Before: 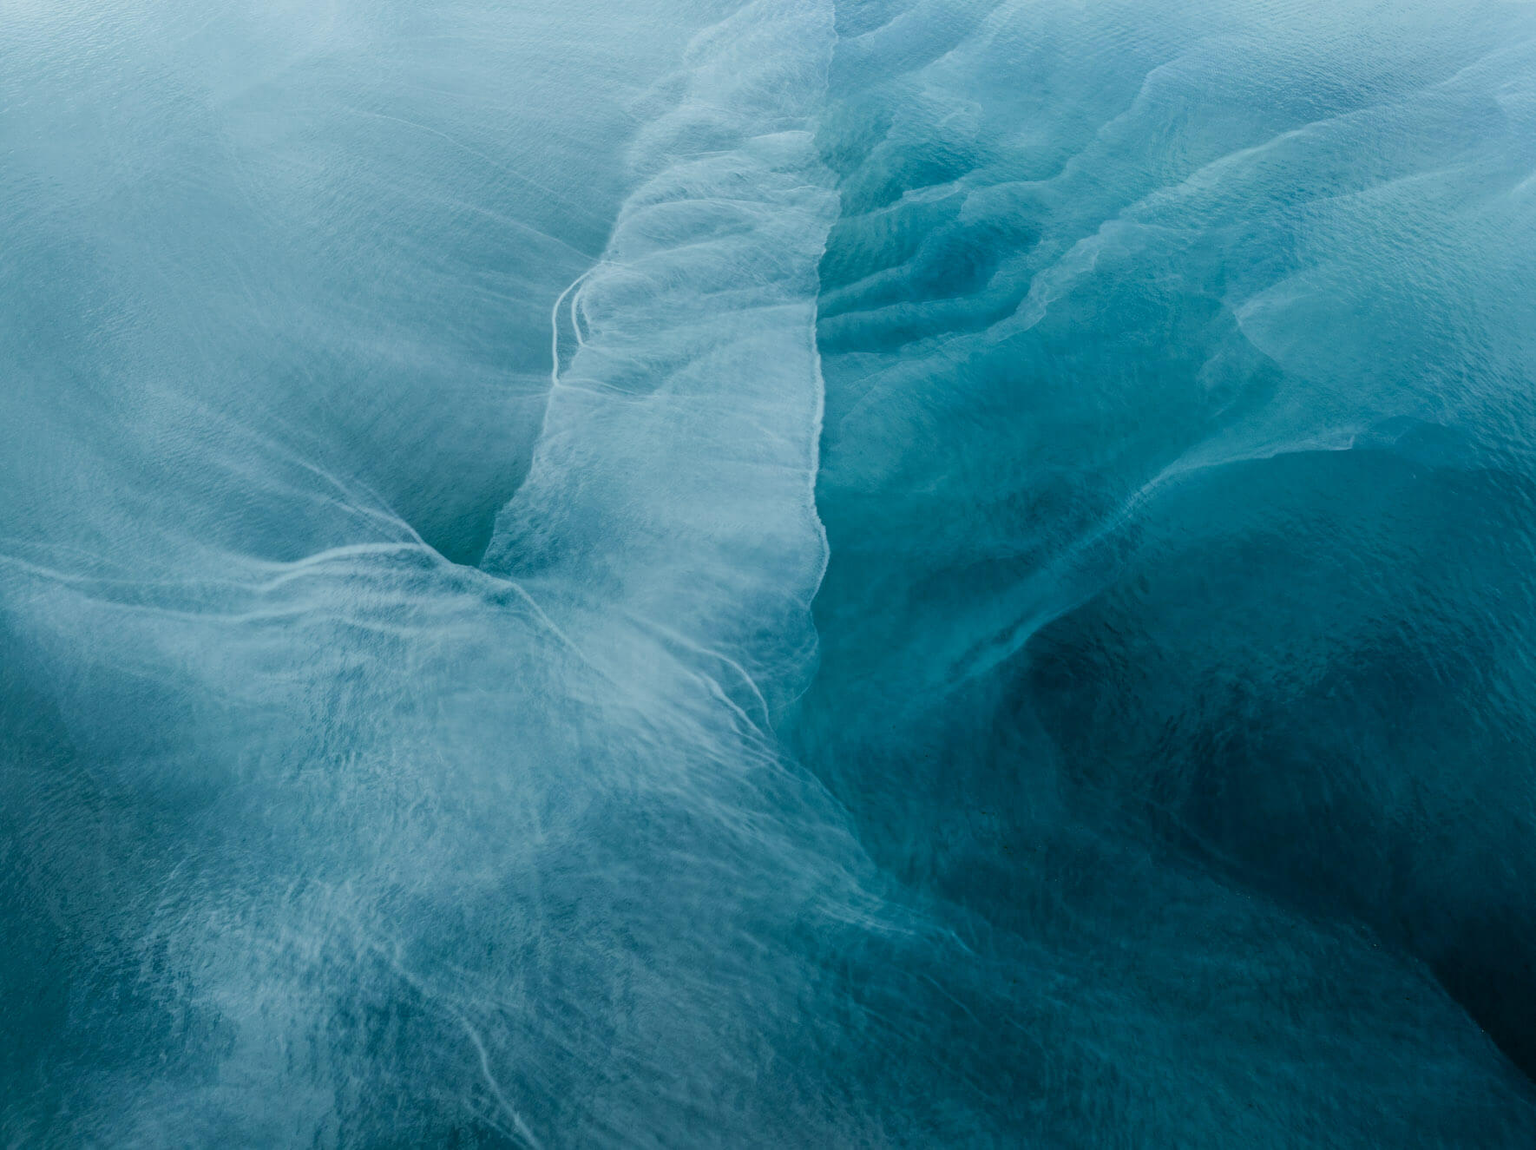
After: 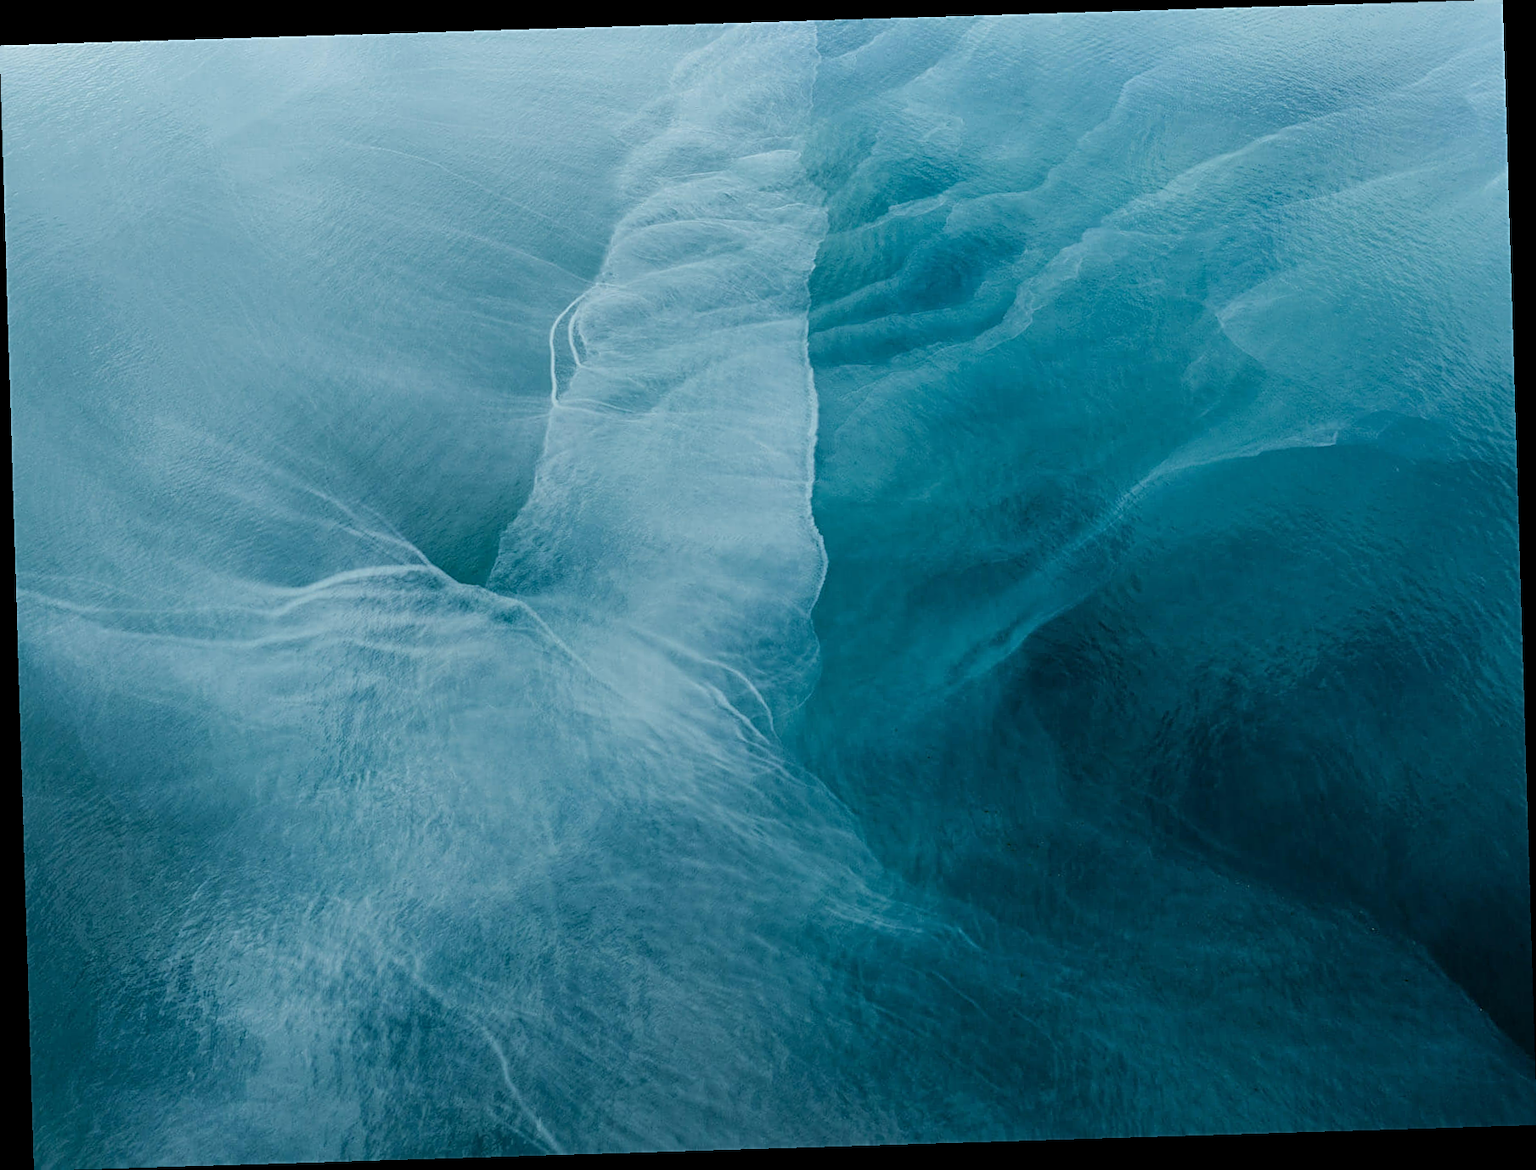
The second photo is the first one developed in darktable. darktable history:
sharpen: on, module defaults
color balance: contrast fulcrum 17.78%
rotate and perspective: rotation -1.75°, automatic cropping off
